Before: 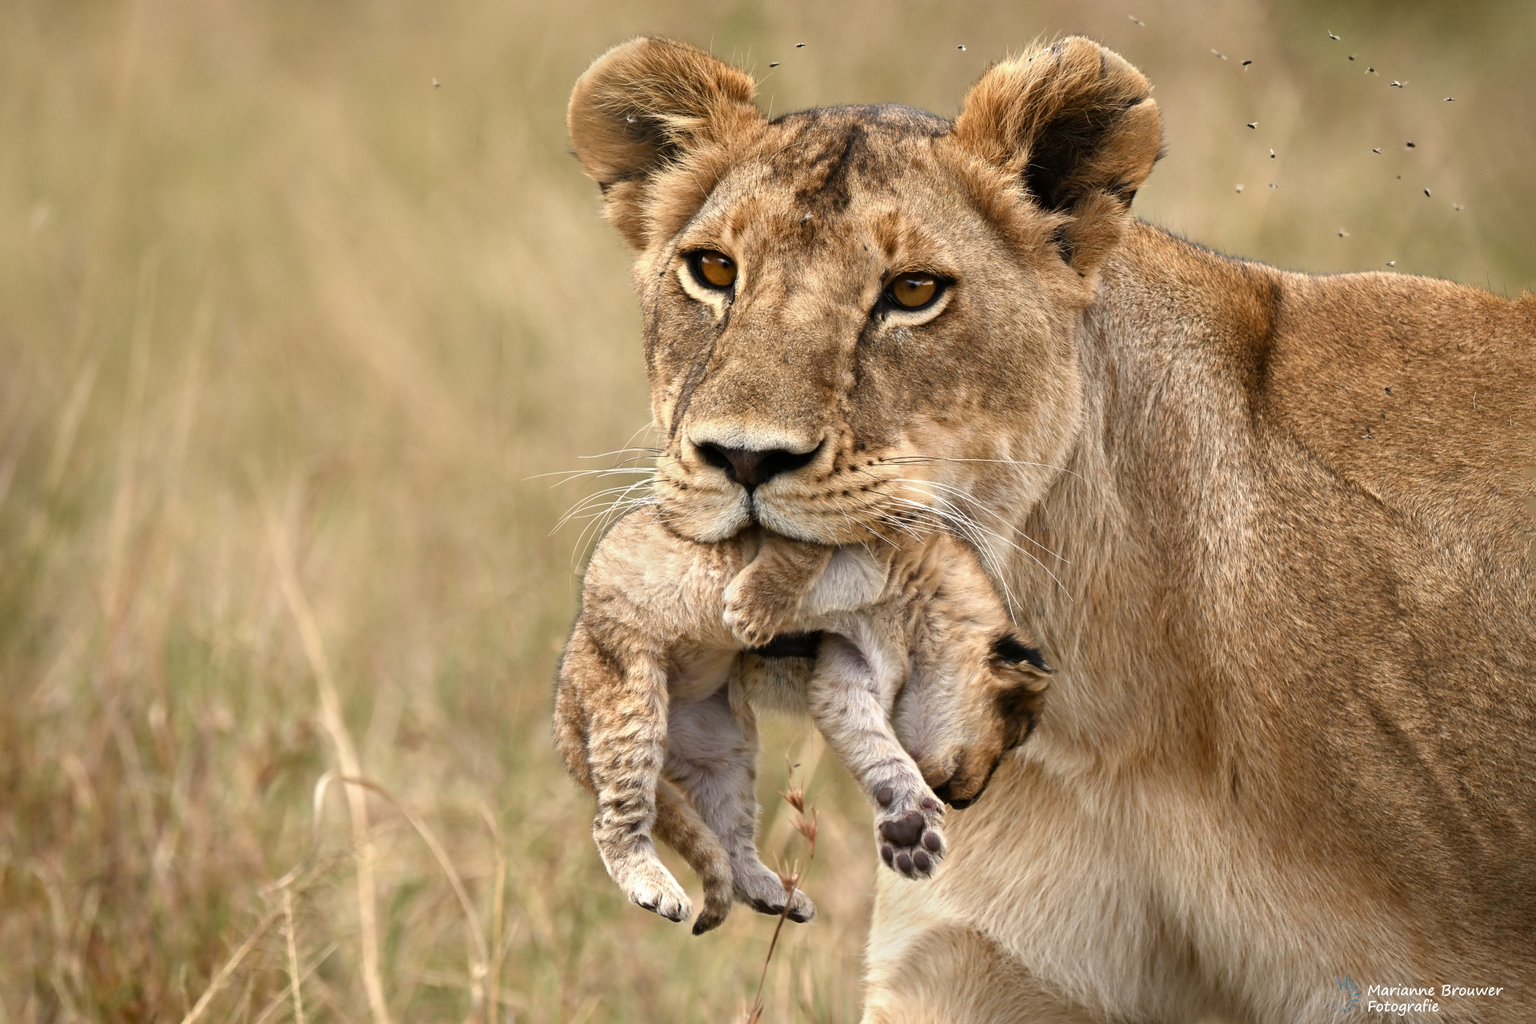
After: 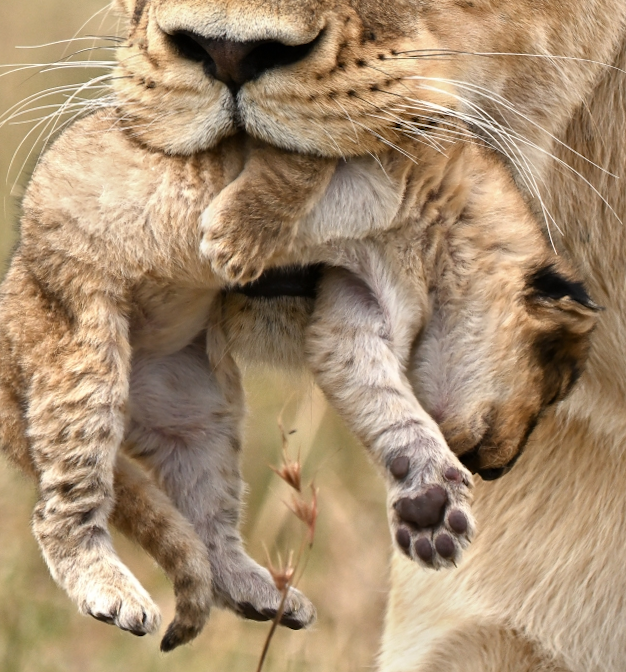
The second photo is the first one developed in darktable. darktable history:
crop: left 40.878%, top 39.176%, right 25.993%, bottom 3.081%
rotate and perspective: rotation -0.013°, lens shift (vertical) -0.027, lens shift (horizontal) 0.178, crop left 0.016, crop right 0.989, crop top 0.082, crop bottom 0.918
